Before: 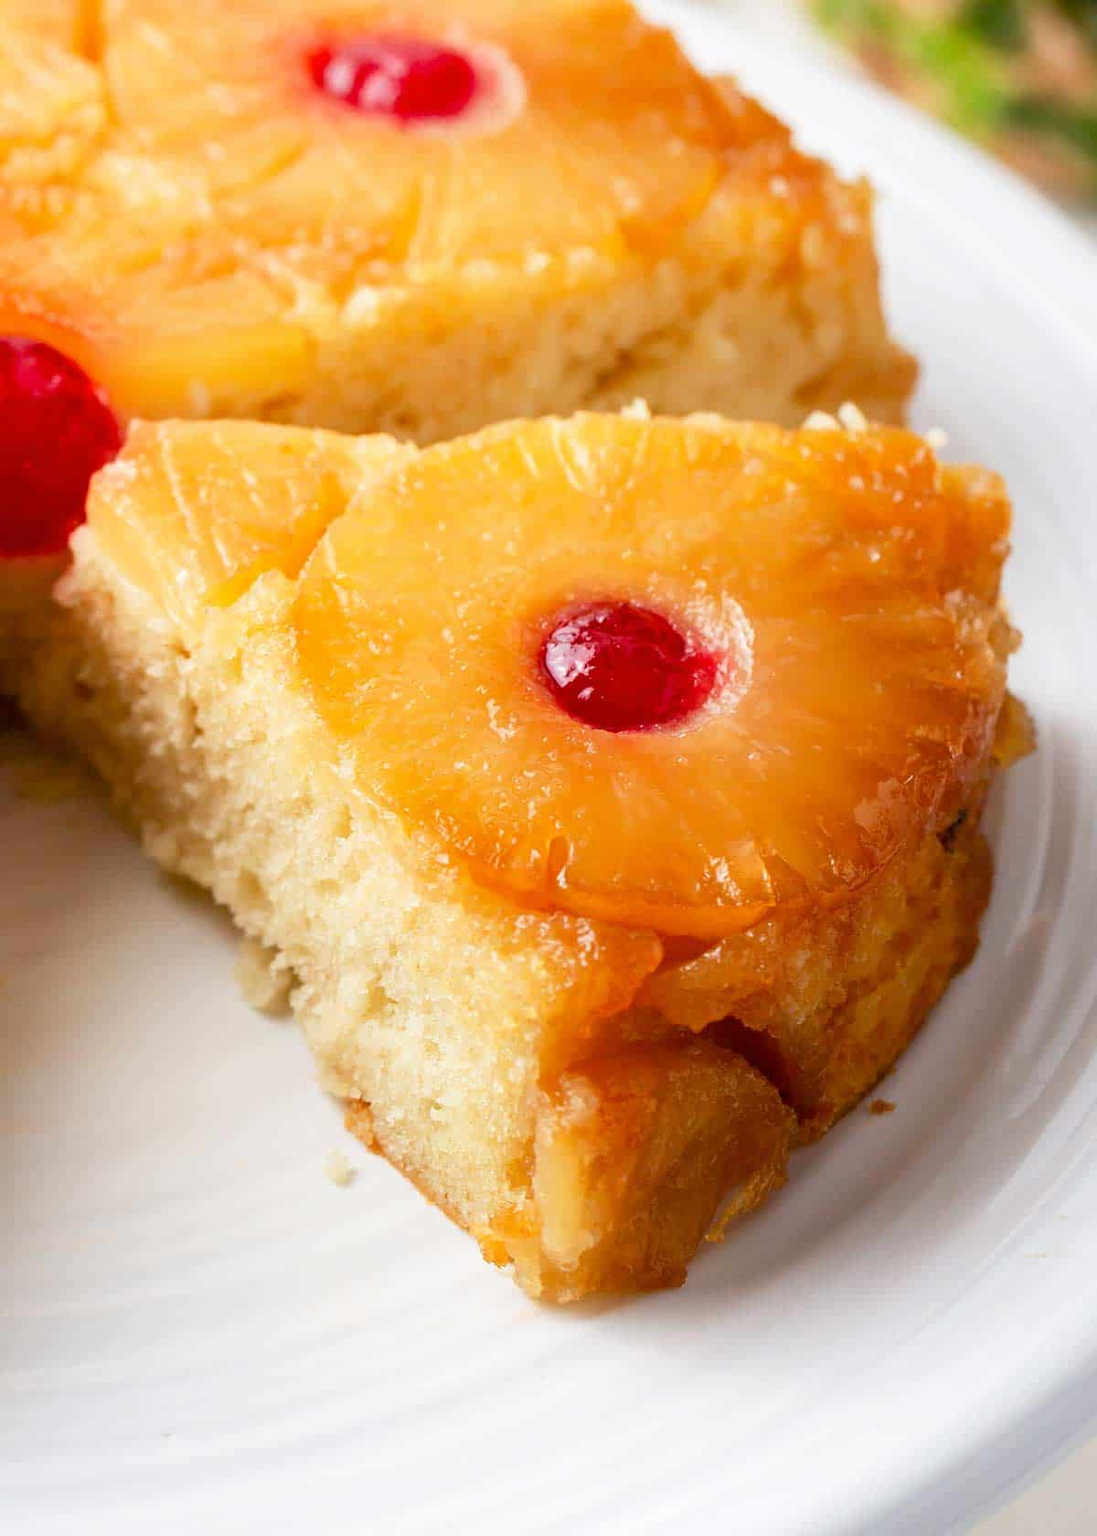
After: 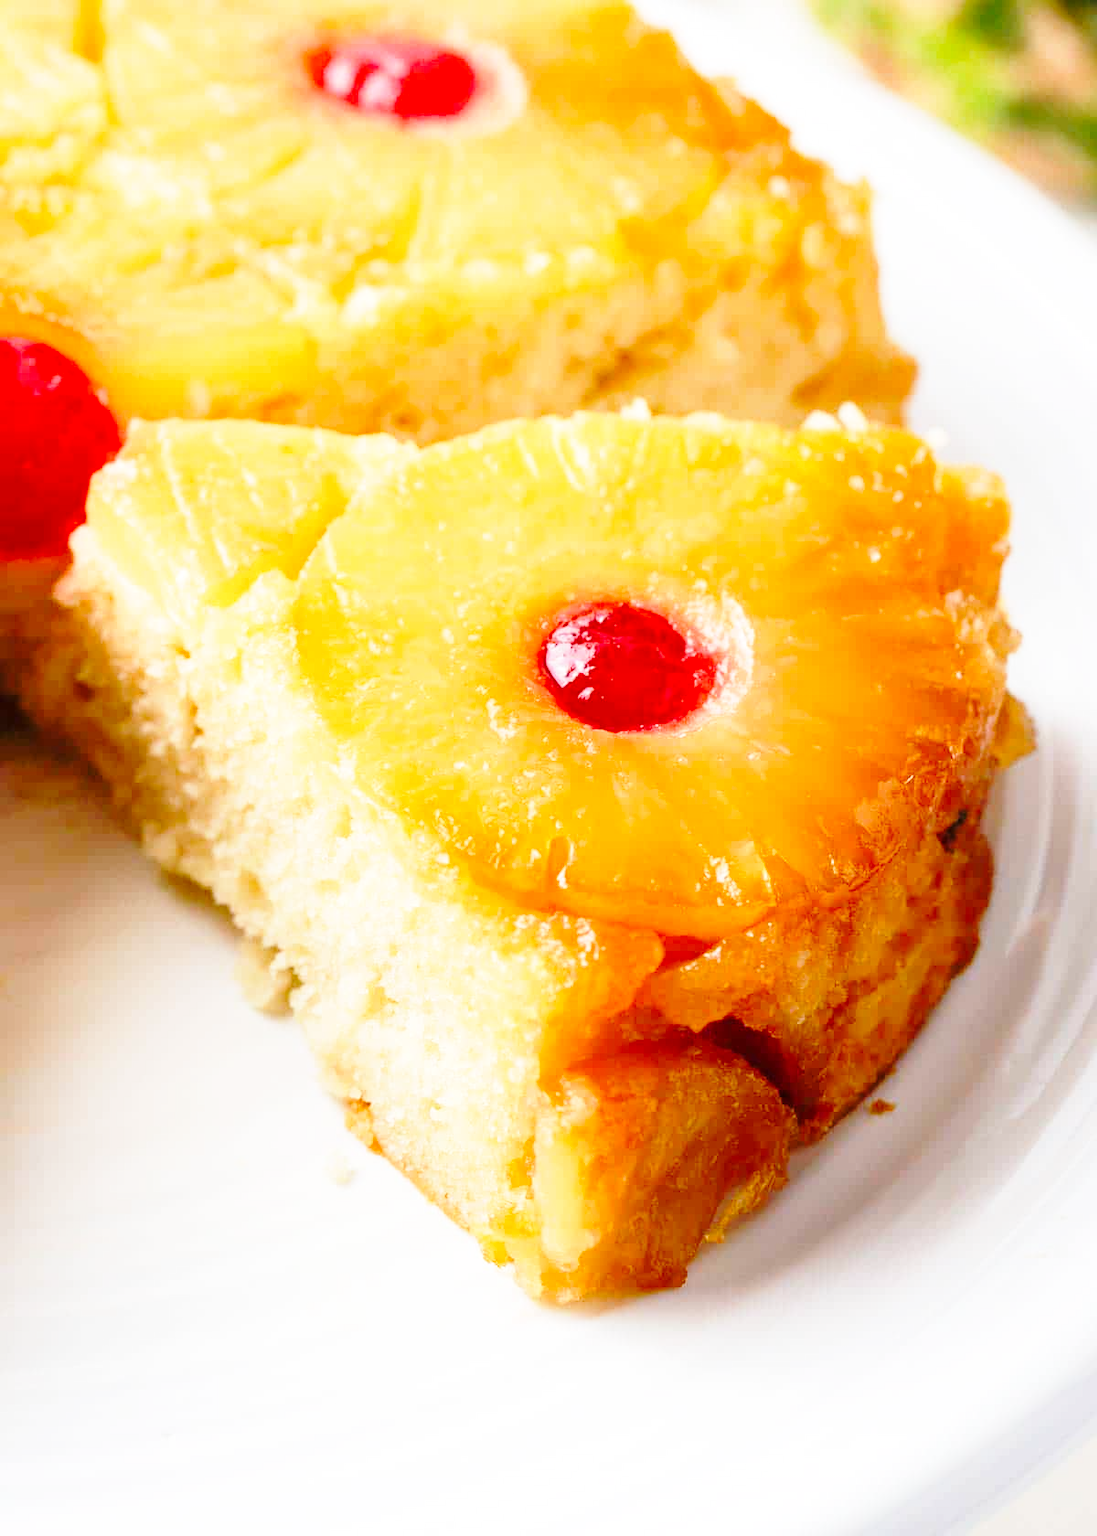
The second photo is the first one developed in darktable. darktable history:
exposure: compensate exposure bias true, compensate highlight preservation false
base curve: curves: ch0 [(0, 0) (0.032, 0.037) (0.105, 0.228) (0.435, 0.76) (0.856, 0.983) (1, 1)], preserve colors none
